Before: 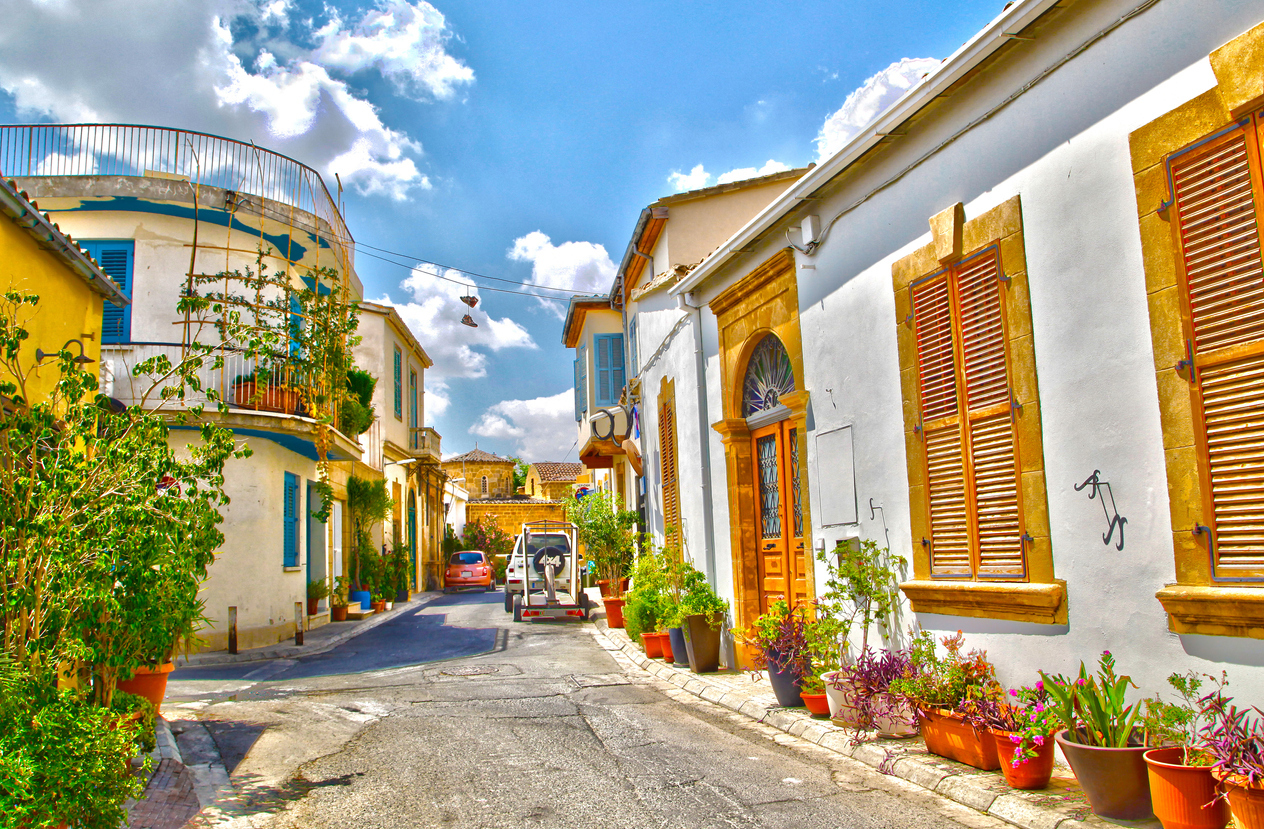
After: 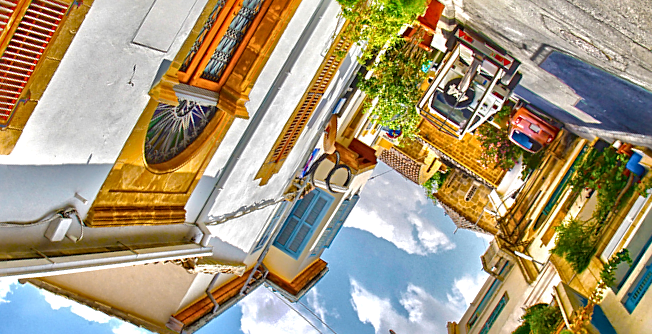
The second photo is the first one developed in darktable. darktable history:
crop and rotate: angle 146.81°, left 9.172%, top 15.578%, right 4.506%, bottom 16.909%
sharpen: radius 2.535, amount 0.628
local contrast: on, module defaults
